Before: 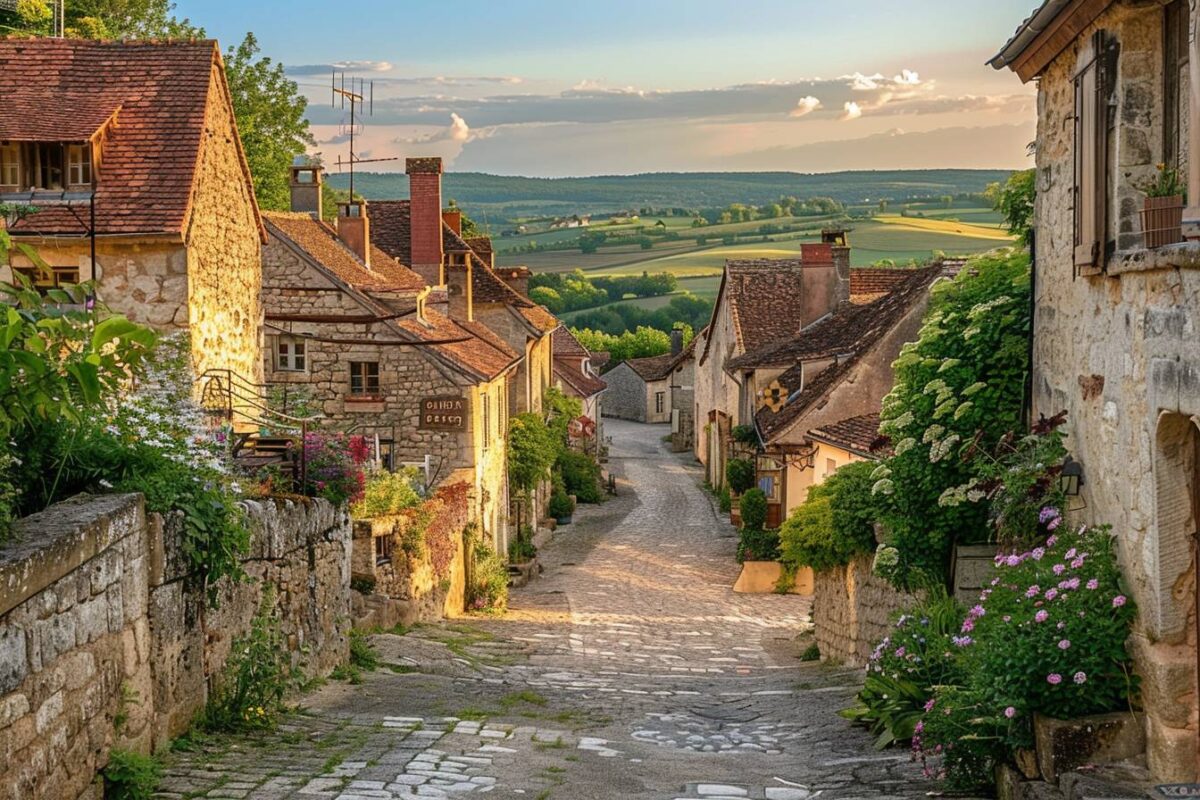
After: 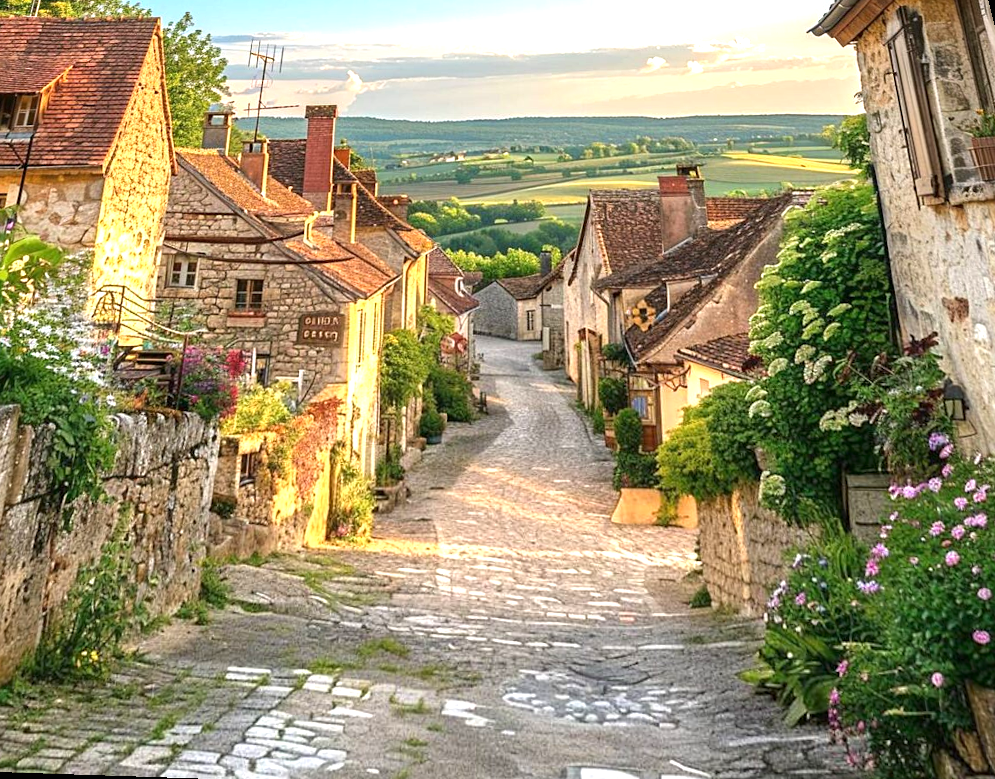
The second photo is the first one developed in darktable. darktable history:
sharpen: amount 0.2
rotate and perspective: rotation 0.72°, lens shift (vertical) -0.352, lens shift (horizontal) -0.051, crop left 0.152, crop right 0.859, crop top 0.019, crop bottom 0.964
exposure: black level correction 0, exposure 0.953 EV, compensate exposure bias true, compensate highlight preservation false
